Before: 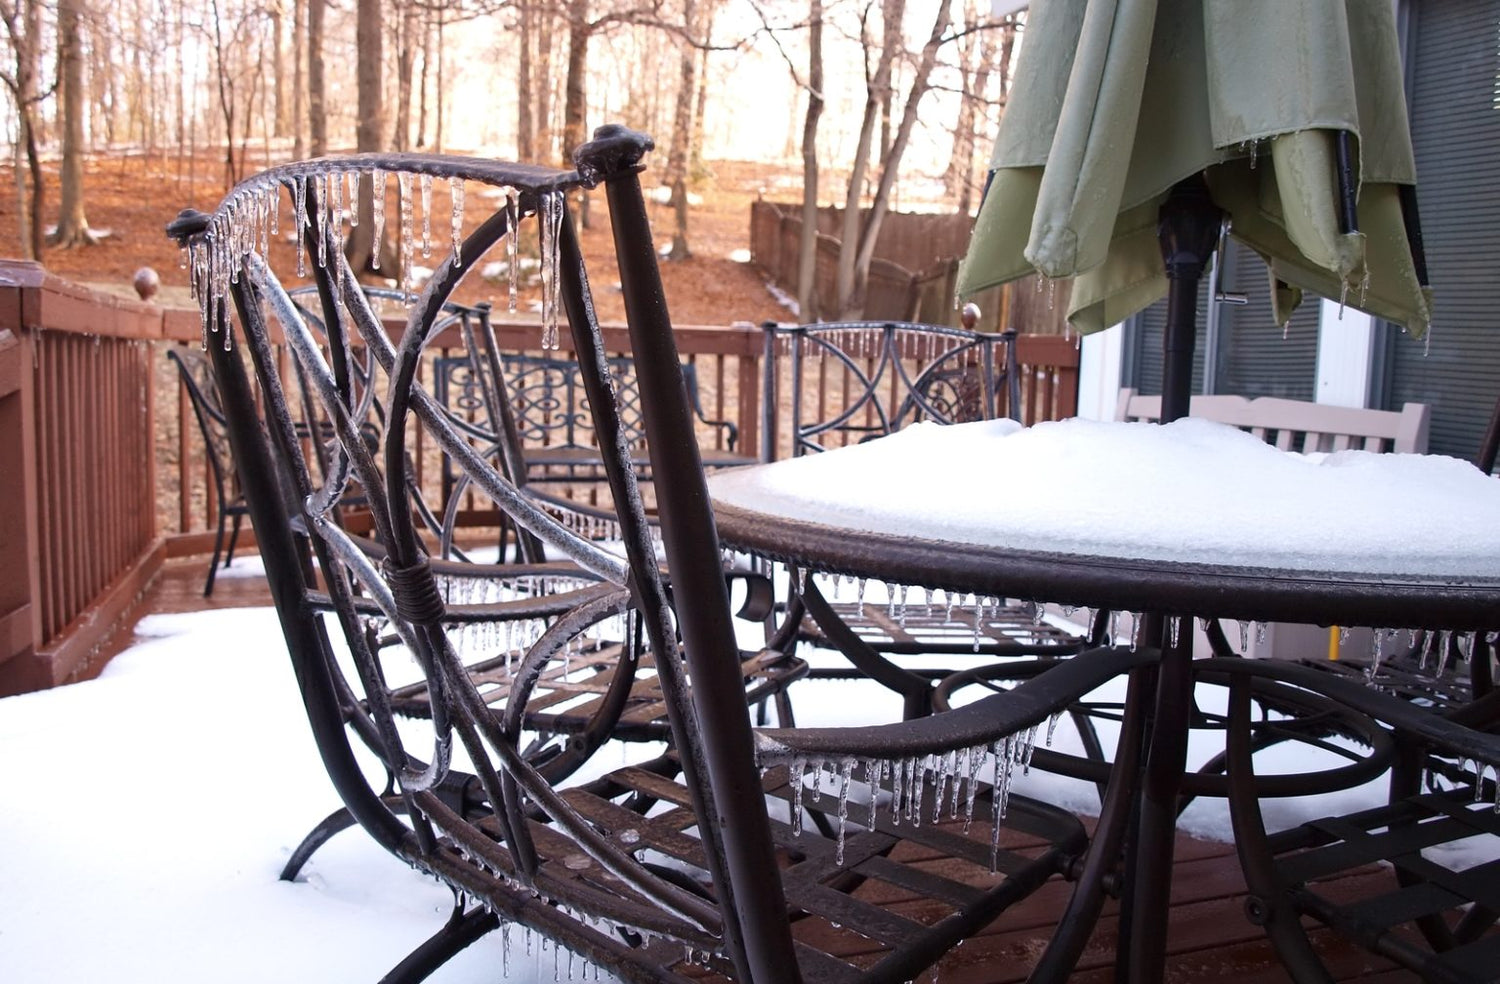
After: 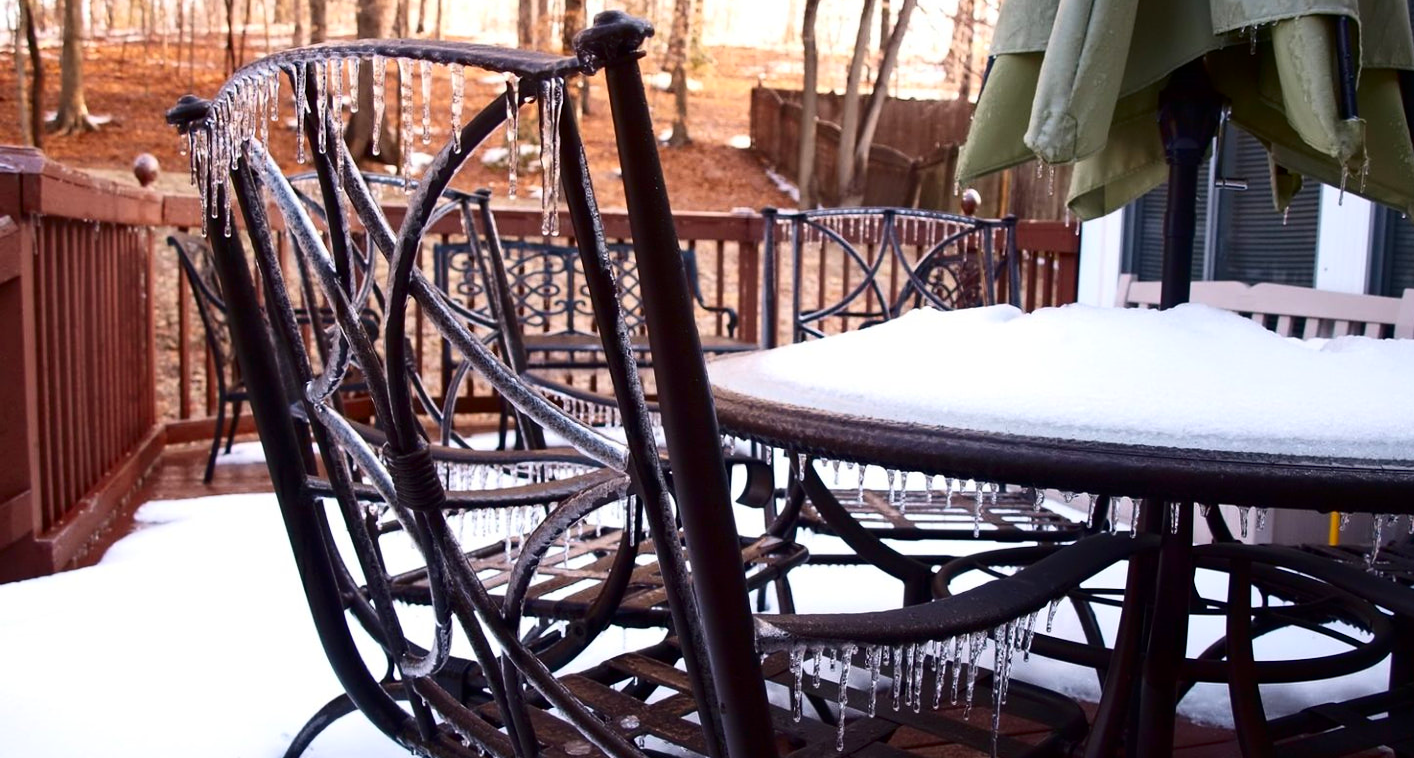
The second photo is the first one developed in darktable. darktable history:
contrast brightness saturation: contrast 0.19, brightness -0.11, saturation 0.21
crop and rotate: angle 0.03°, top 11.643%, right 5.651%, bottom 11.189%
